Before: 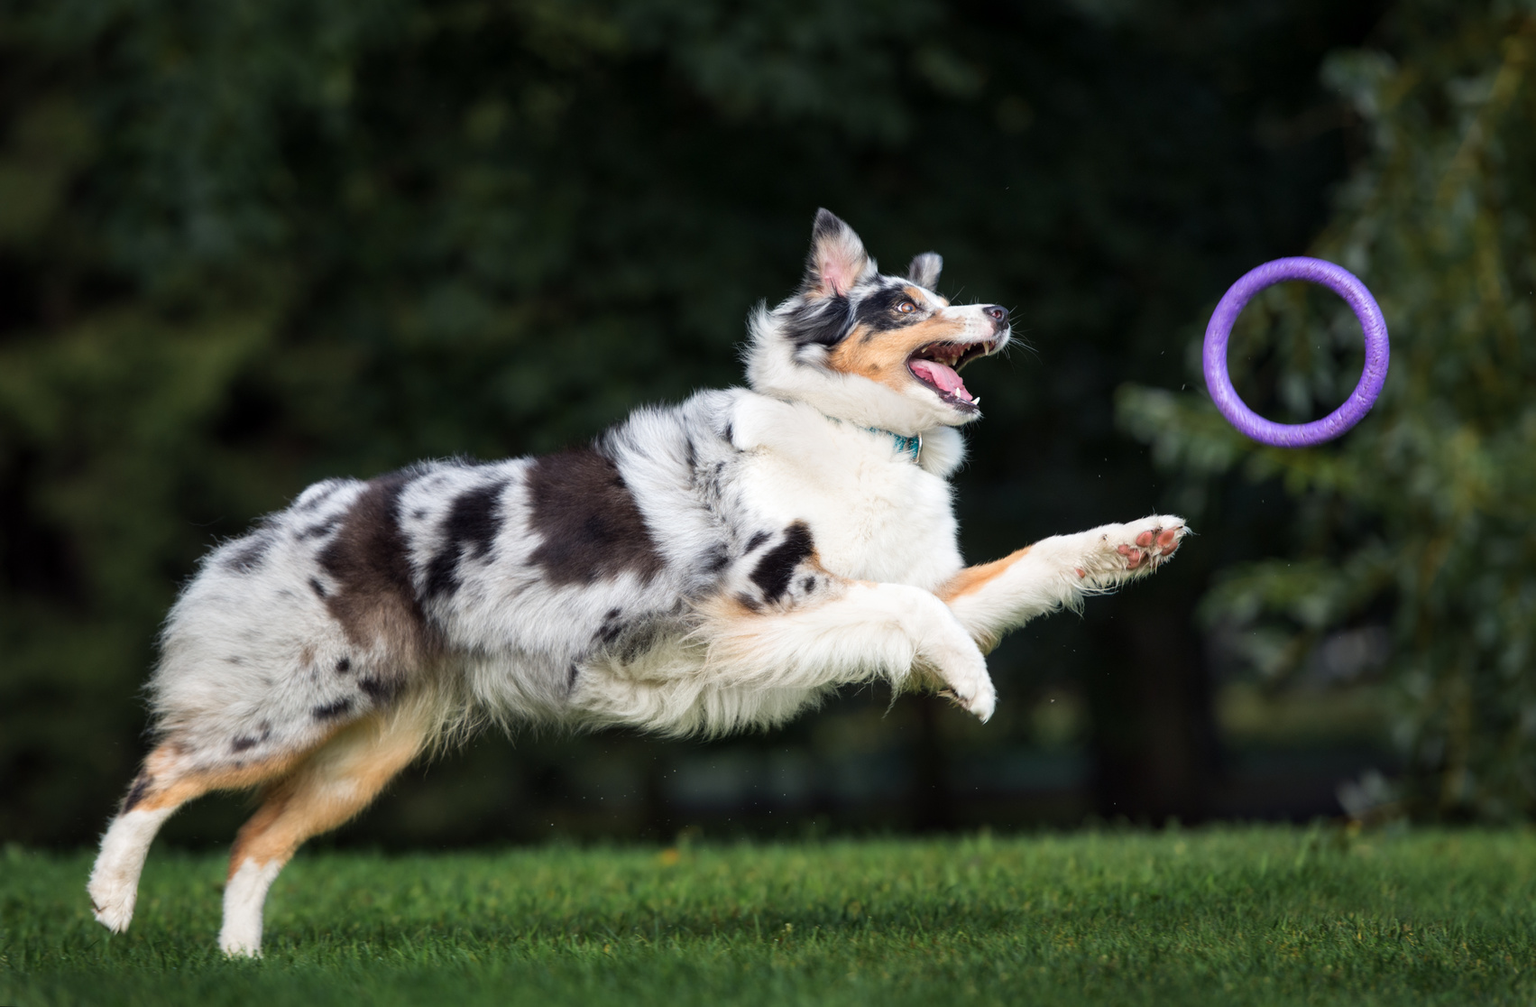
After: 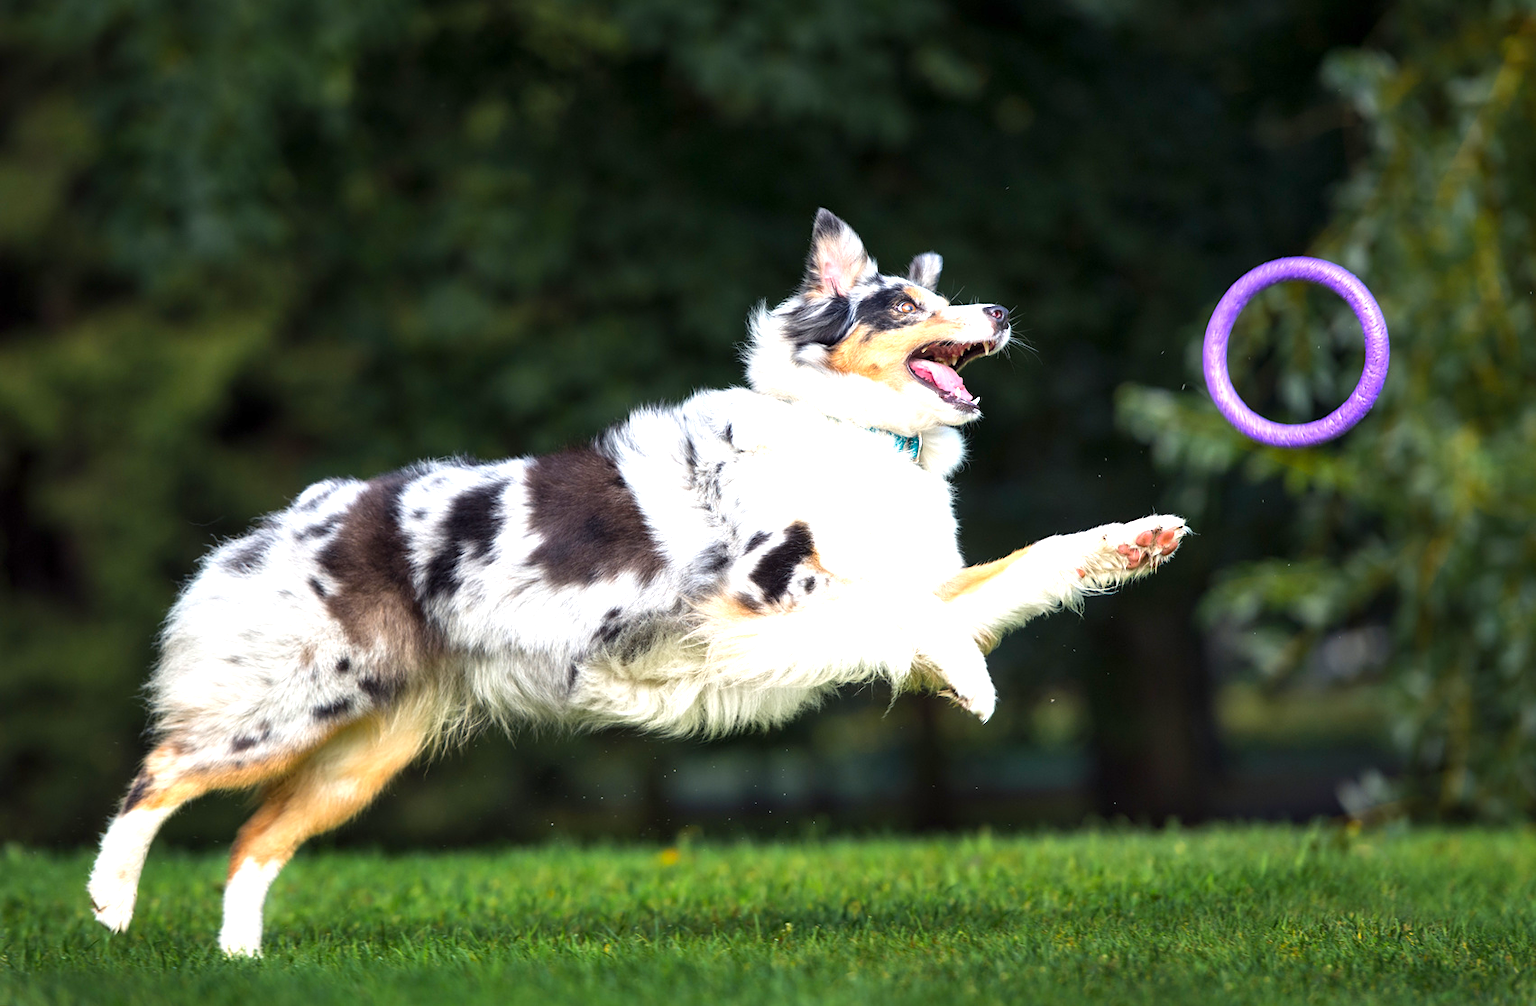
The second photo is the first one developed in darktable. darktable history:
color balance rgb: linear chroma grading › global chroma 6.927%, perceptual saturation grading › global saturation 14.613%
sharpen: amount 0.204
exposure: exposure 0.941 EV, compensate highlight preservation false
